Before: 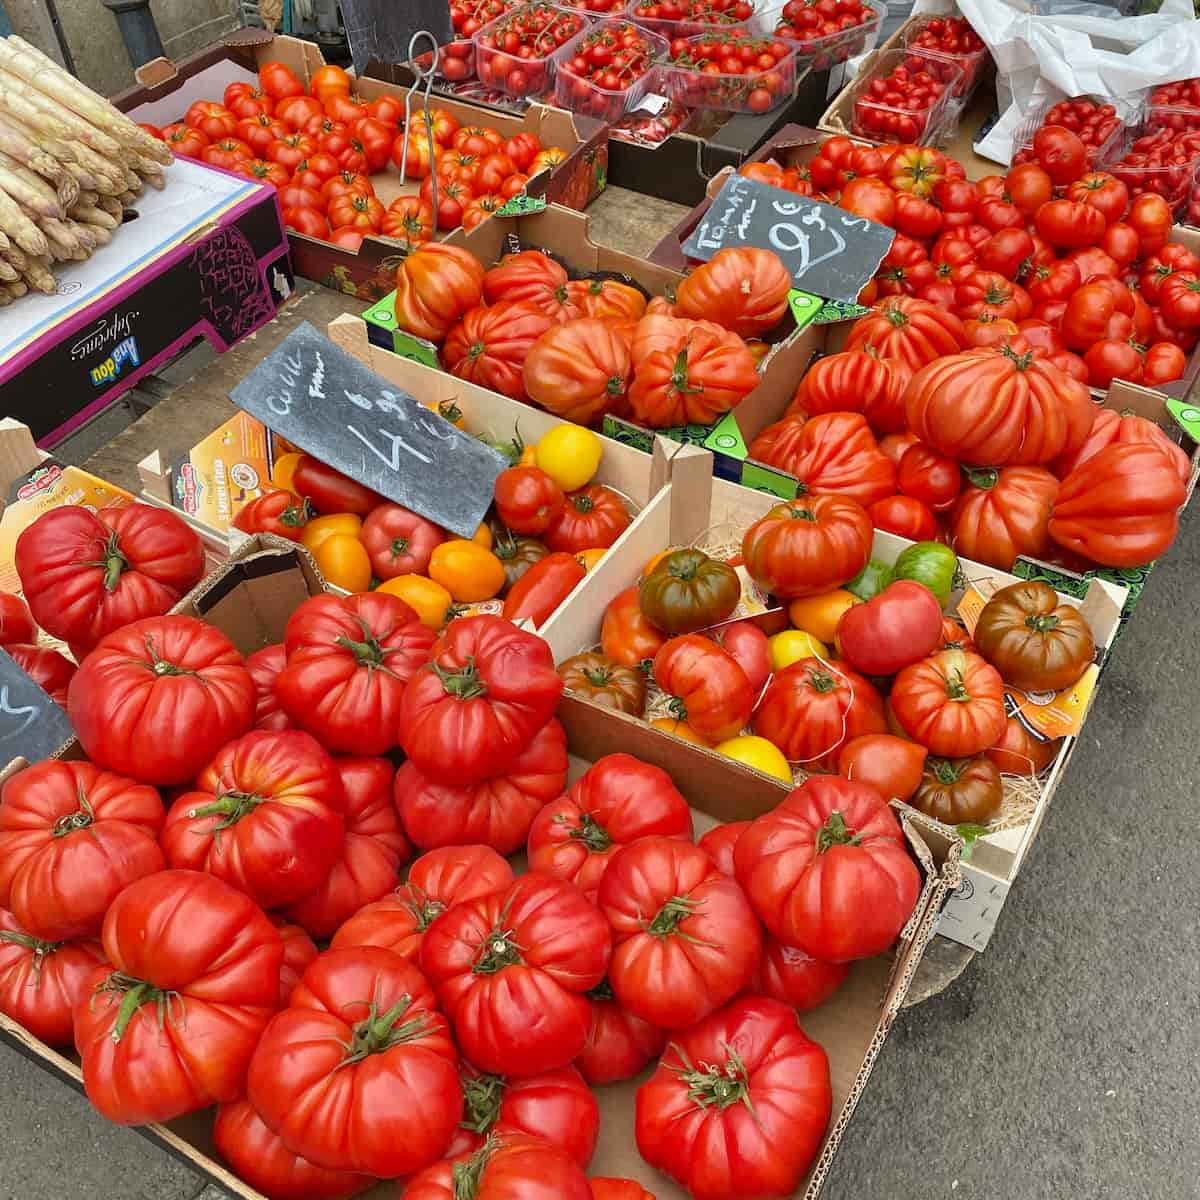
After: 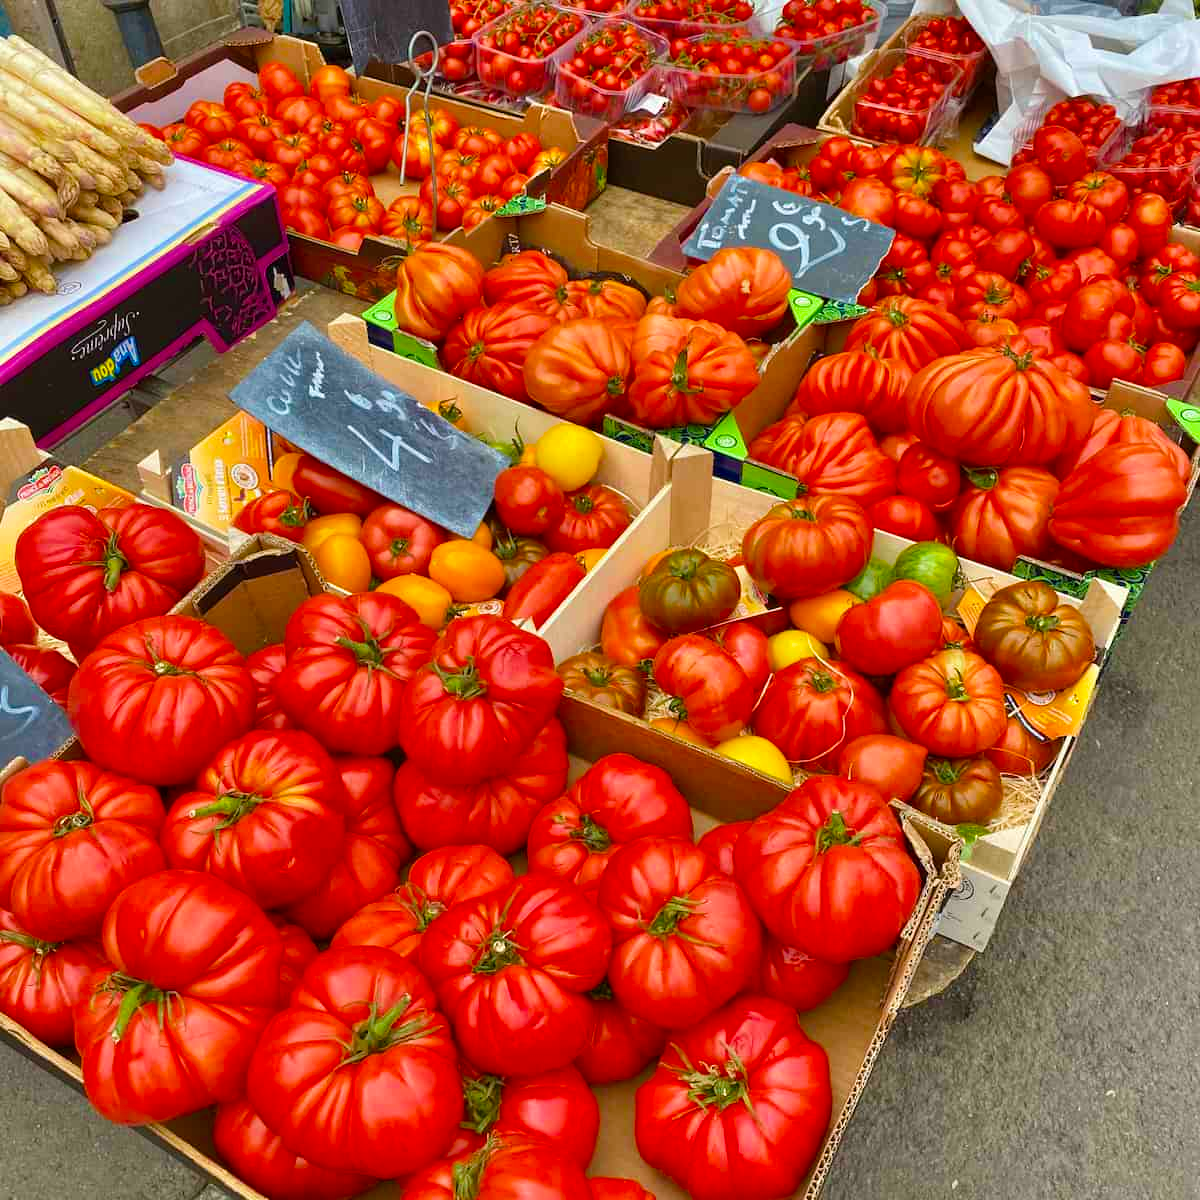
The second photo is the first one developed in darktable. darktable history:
velvia: strength 51.23%, mid-tones bias 0.516
